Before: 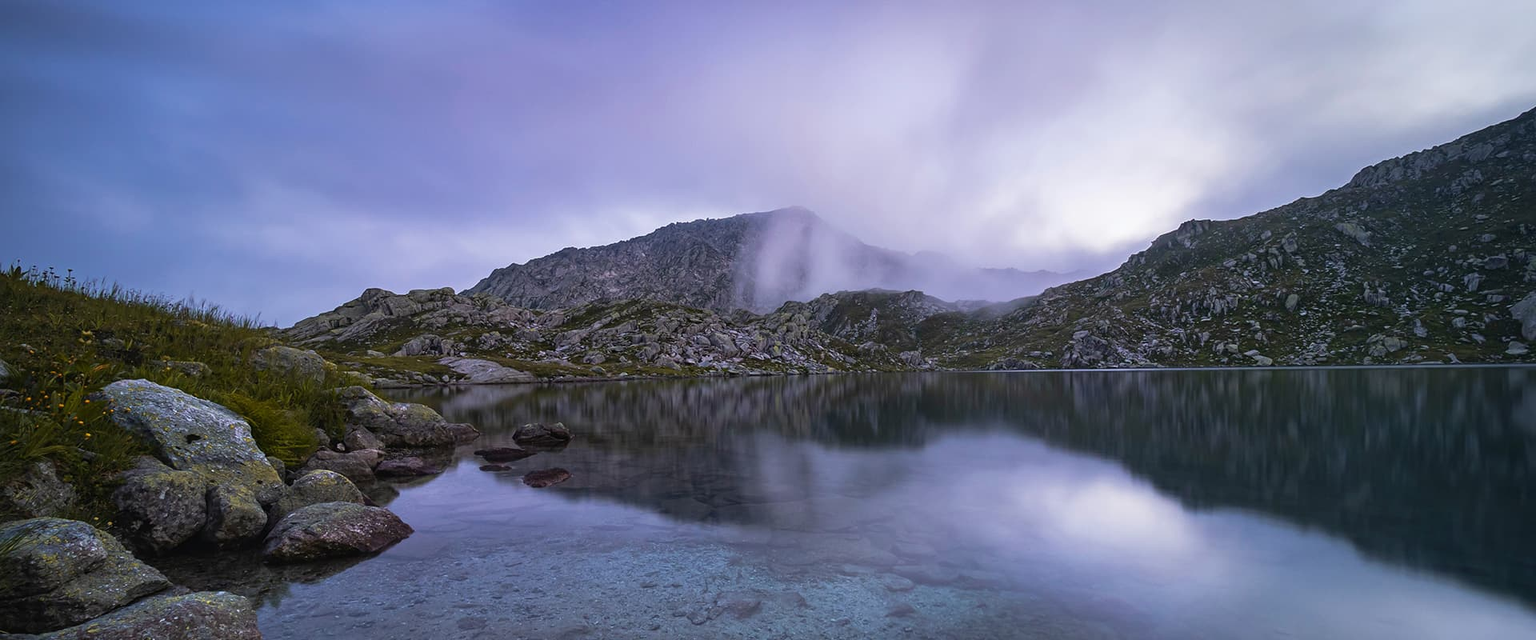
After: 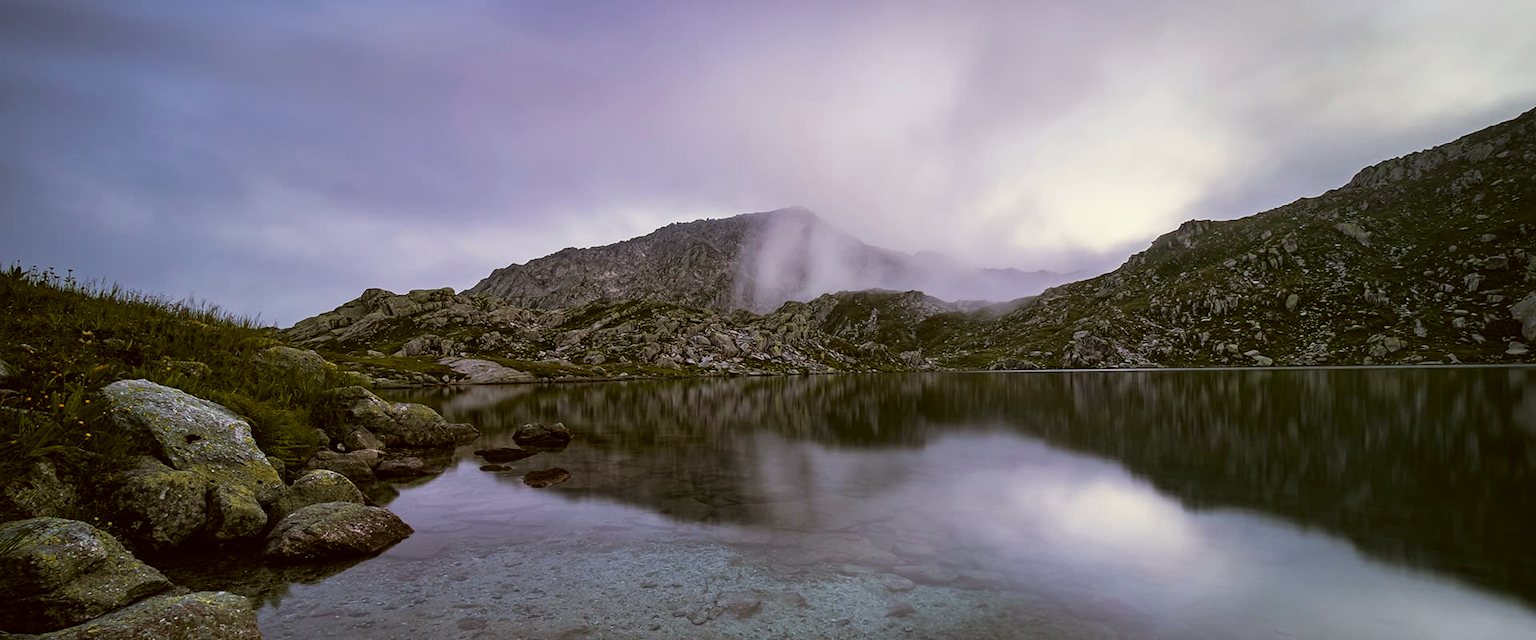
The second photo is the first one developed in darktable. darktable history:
color correction: highlights a* -1.51, highlights b* 10.29, shadows a* 0.84, shadows b* 19.43
filmic rgb: black relative exposure -12.71 EV, white relative exposure 2.8 EV, target black luminance 0%, hardness 8.58, latitude 69.81%, contrast 1.135, shadows ↔ highlights balance -1.18%, color science v6 (2022)
